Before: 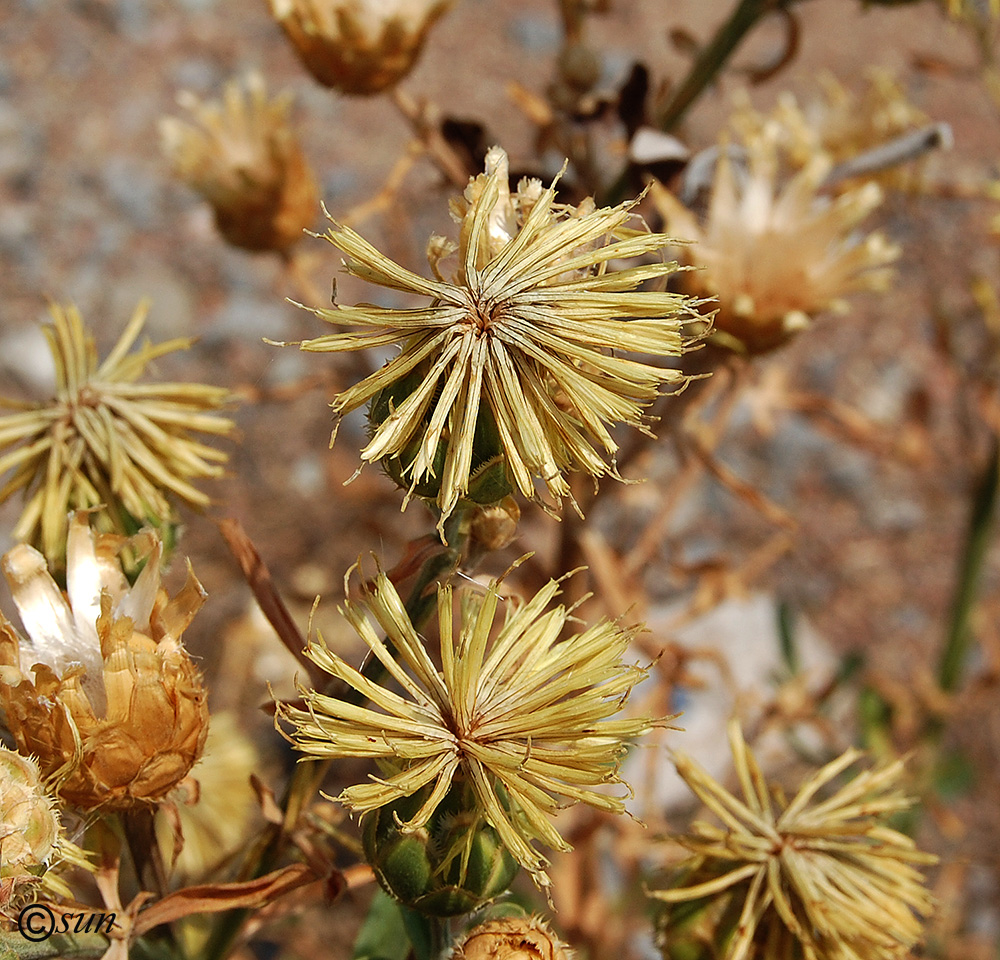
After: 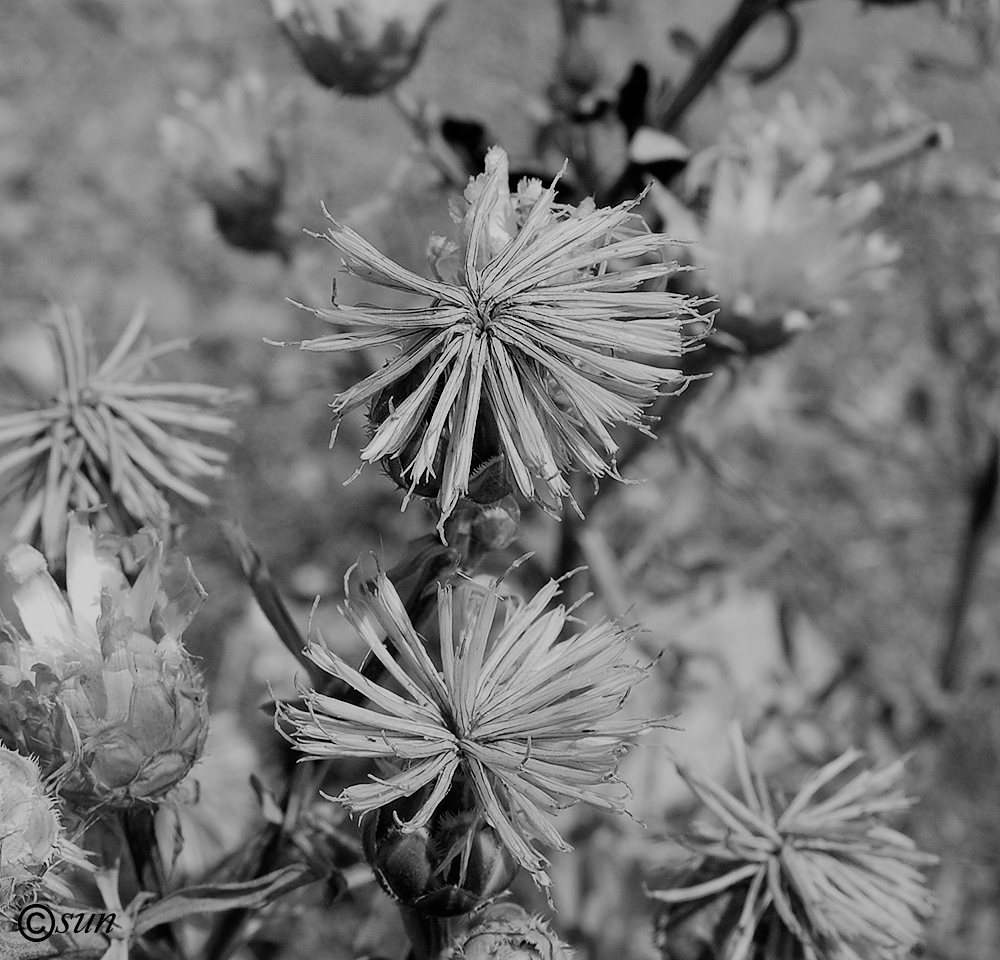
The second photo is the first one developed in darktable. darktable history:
monochrome: on, module defaults
filmic rgb: black relative exposure -6.98 EV, white relative exposure 5.63 EV, hardness 2.86
